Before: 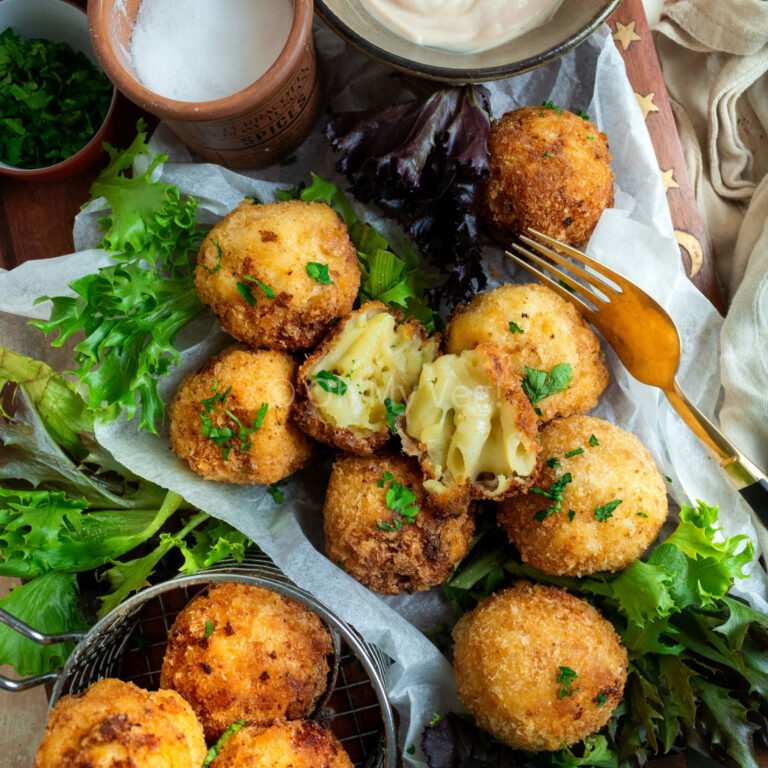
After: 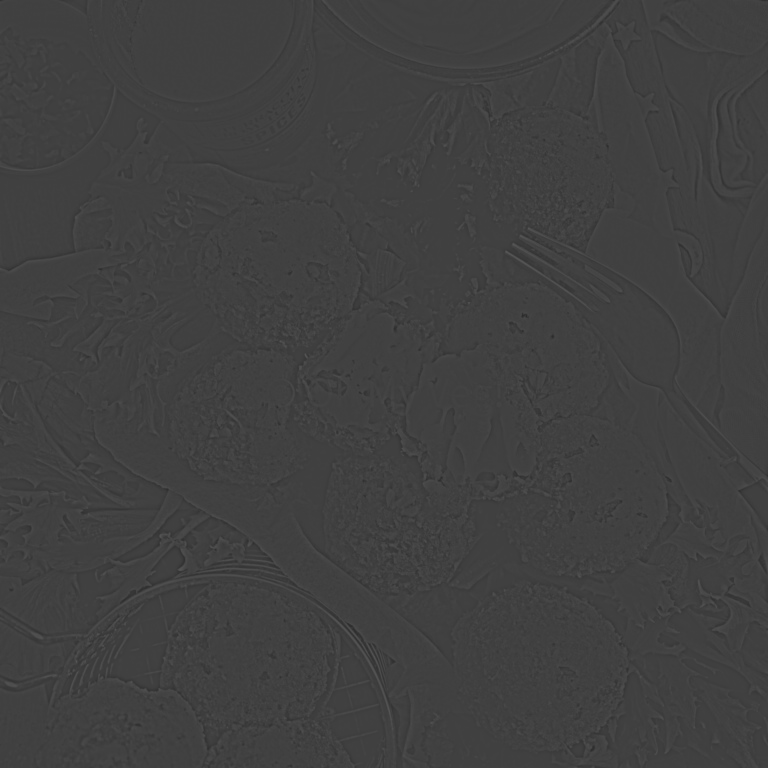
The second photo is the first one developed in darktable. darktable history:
highpass: sharpness 9.84%, contrast boost 9.94%
color balance rgb: perceptual brilliance grading › global brilliance -48.39%
